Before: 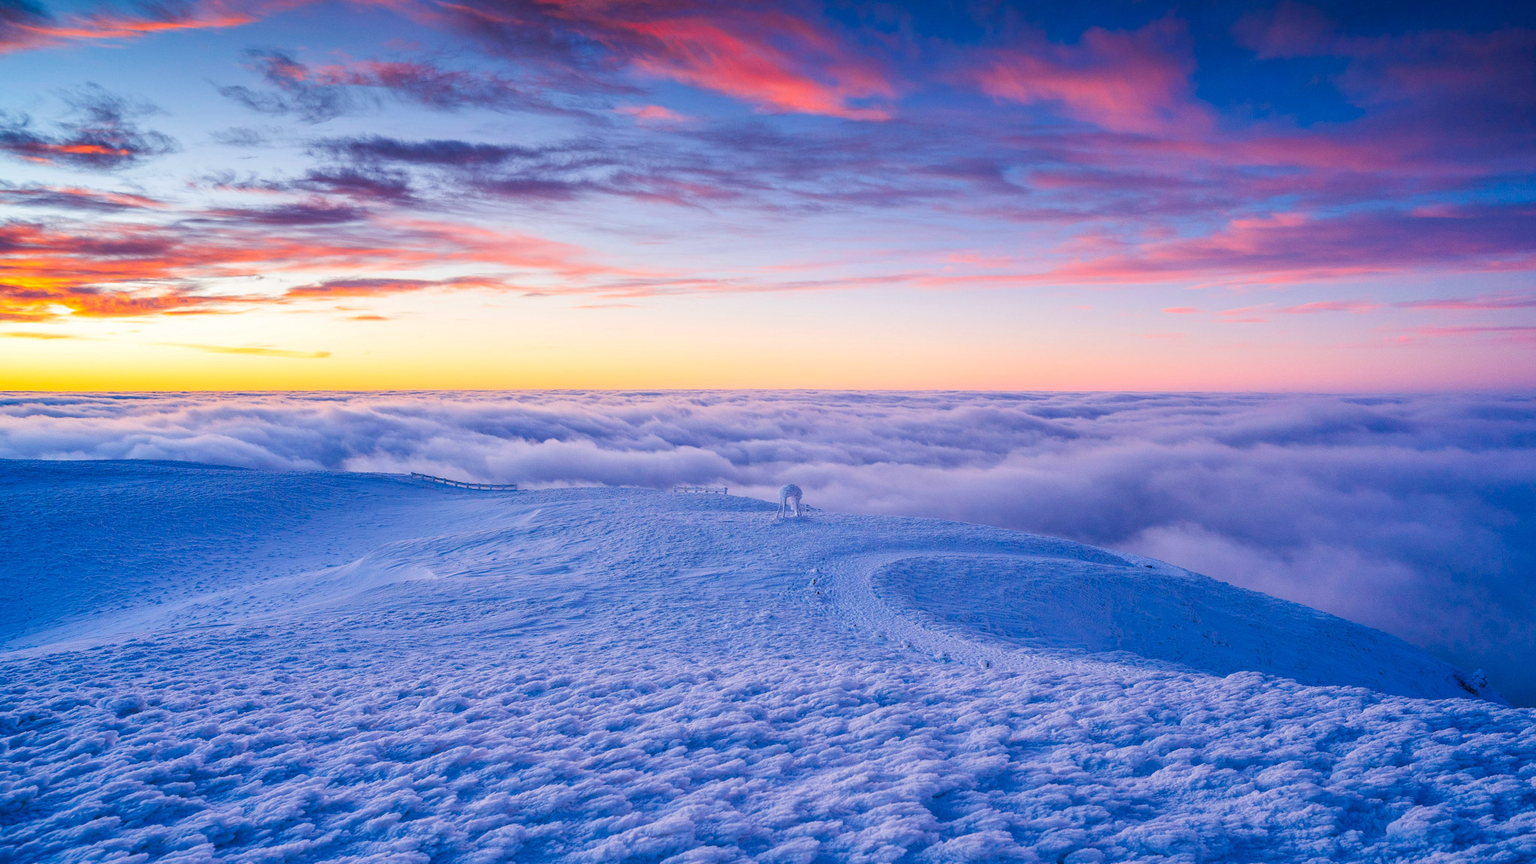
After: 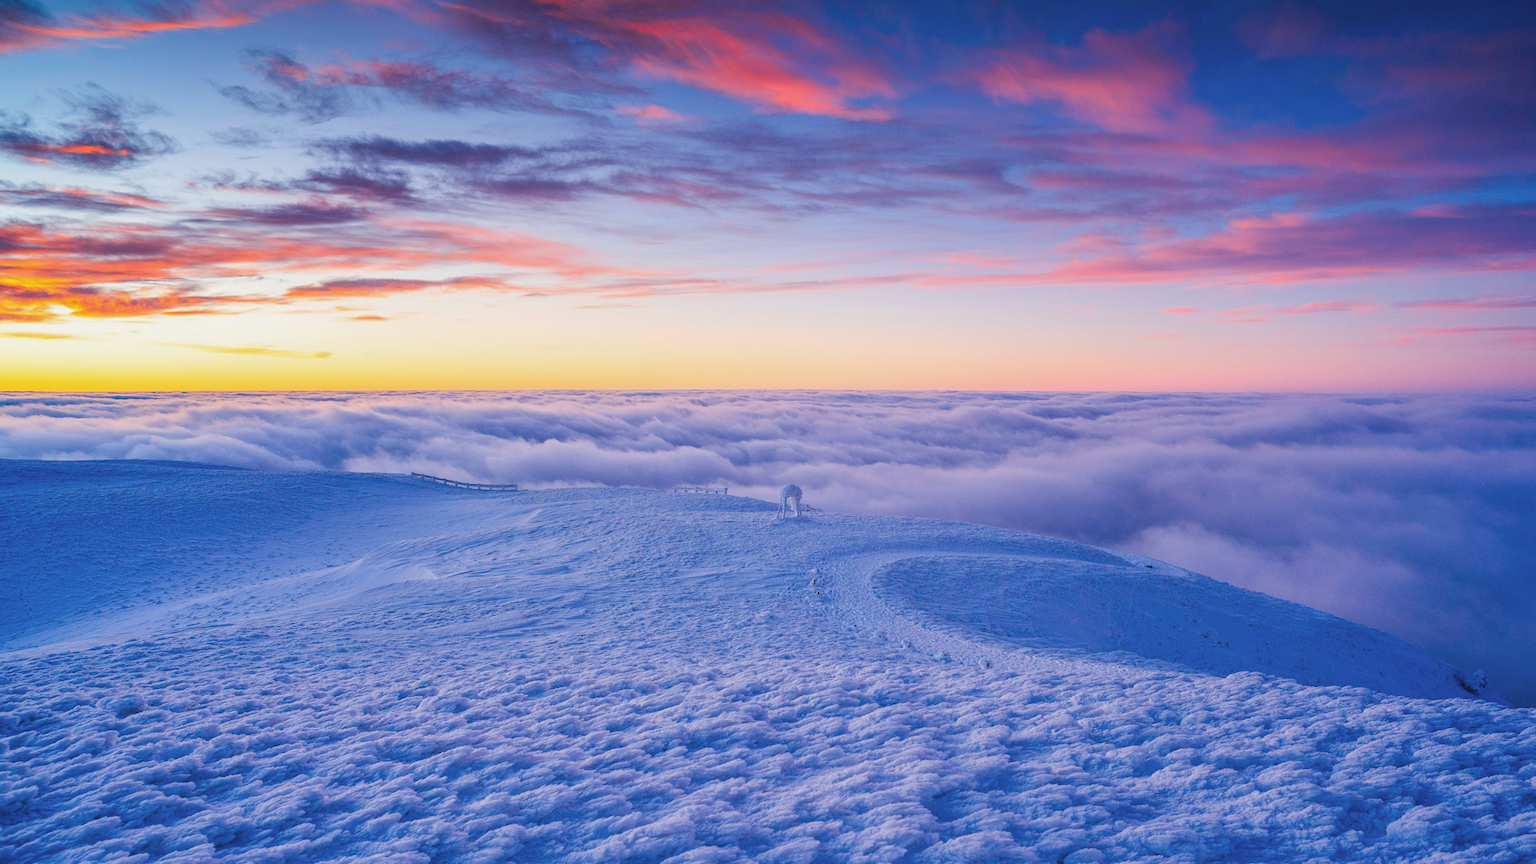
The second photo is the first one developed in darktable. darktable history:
contrast brightness saturation: contrast -0.095, saturation -0.084
